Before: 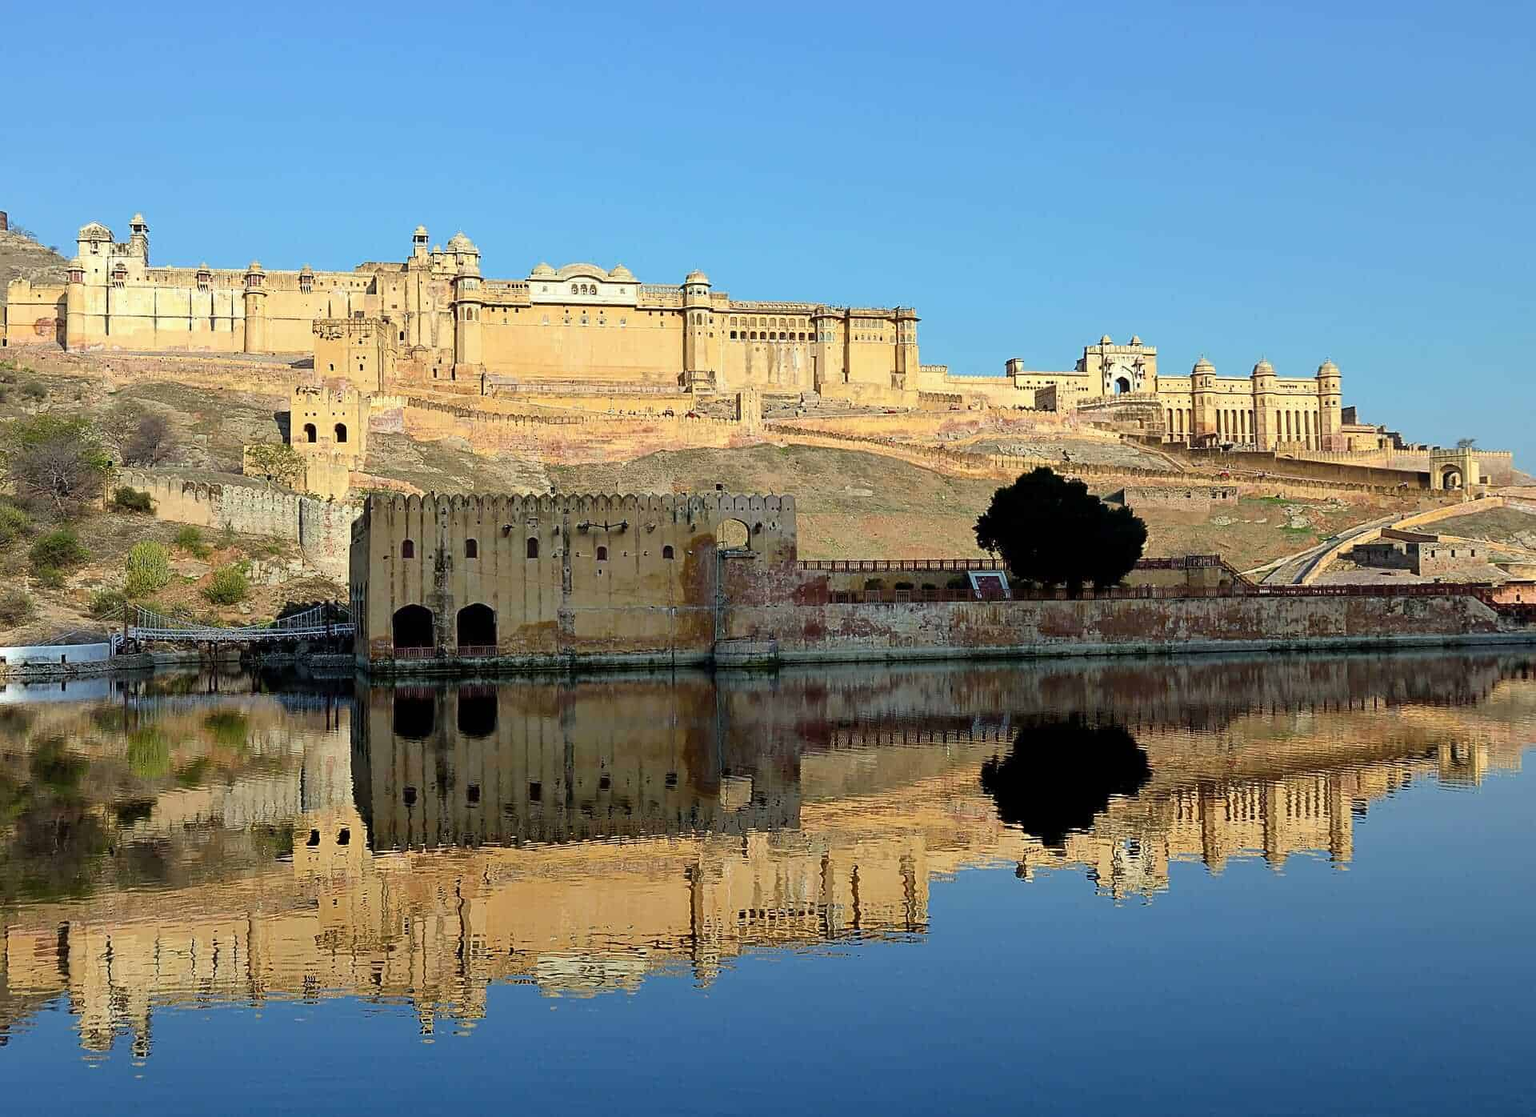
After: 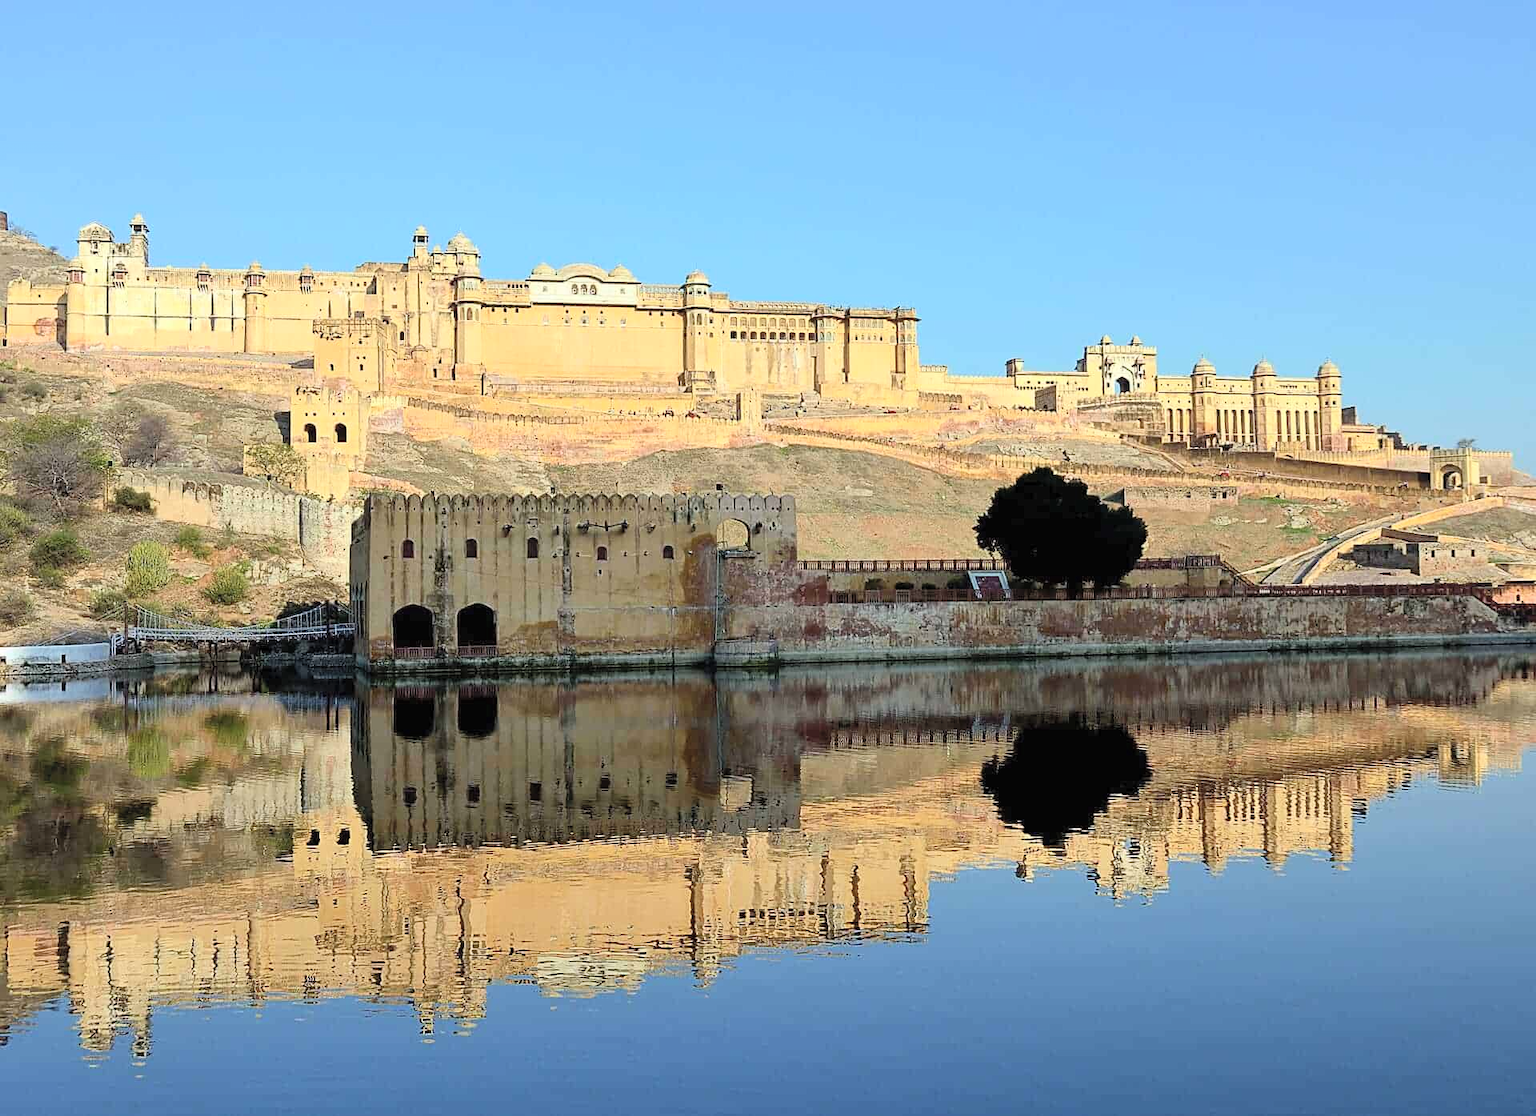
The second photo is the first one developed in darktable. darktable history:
contrast brightness saturation: contrast 0.144, brightness 0.219
